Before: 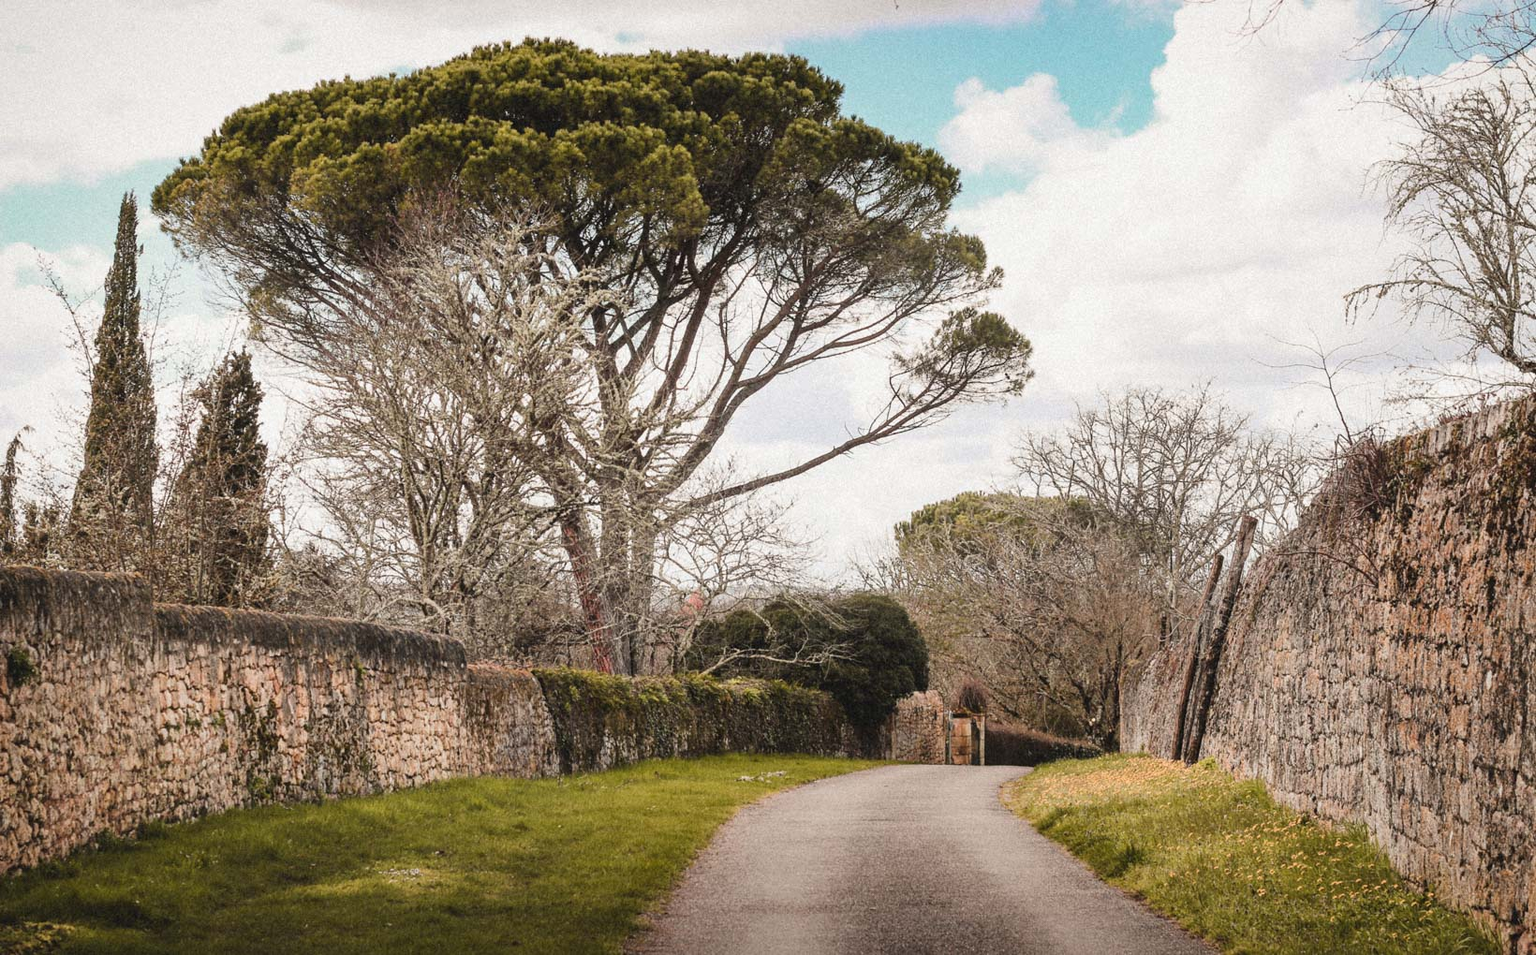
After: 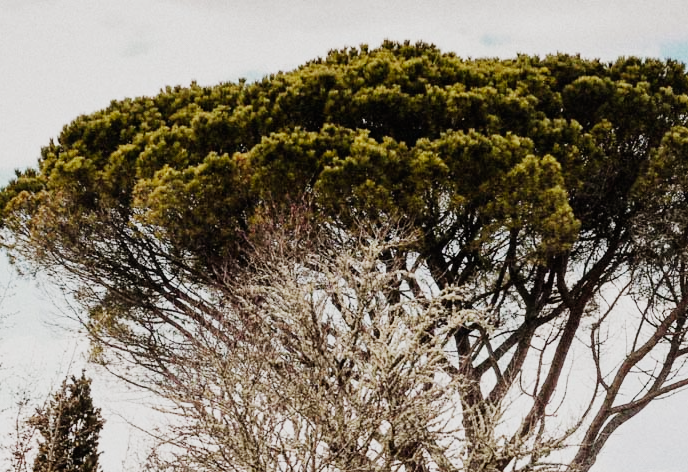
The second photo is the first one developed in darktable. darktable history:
crop and rotate: left 10.817%, top 0.062%, right 47.194%, bottom 53.626%
sigmoid: contrast 1.8, skew -0.2, preserve hue 0%, red attenuation 0.1, red rotation 0.035, green attenuation 0.1, green rotation -0.017, blue attenuation 0.15, blue rotation -0.052, base primaries Rec2020
